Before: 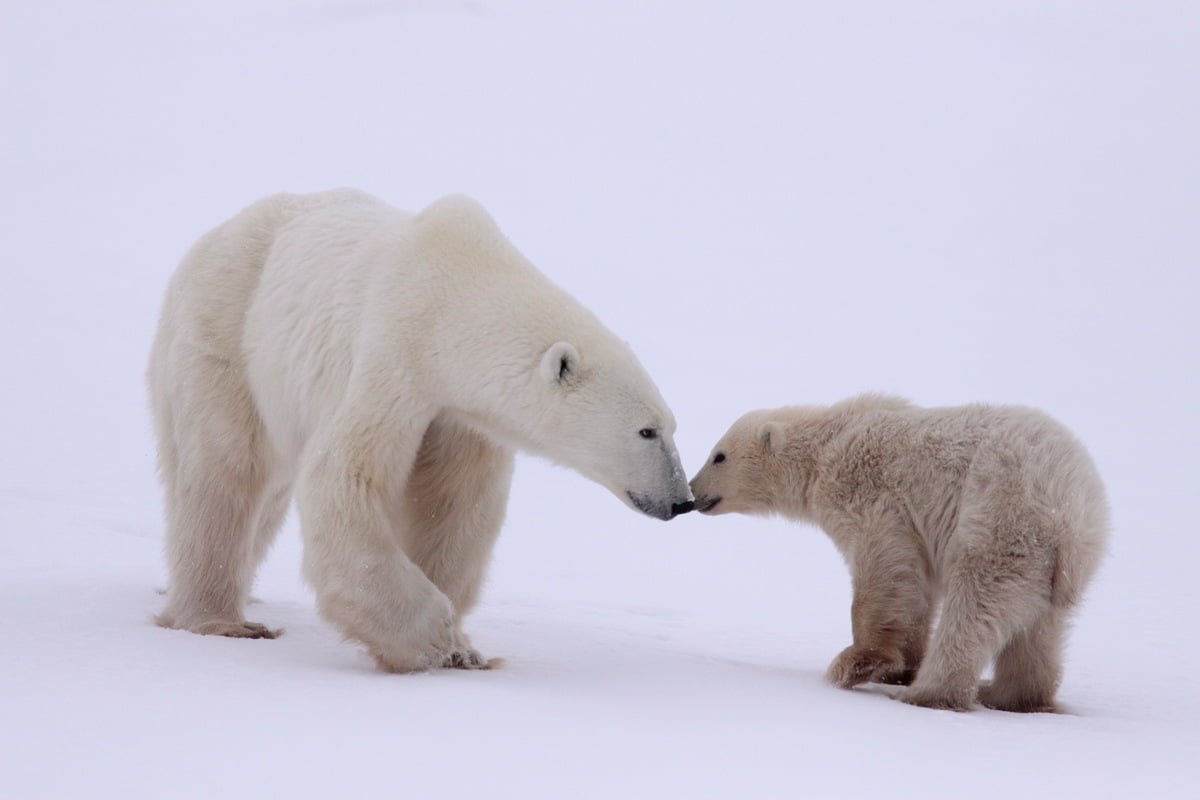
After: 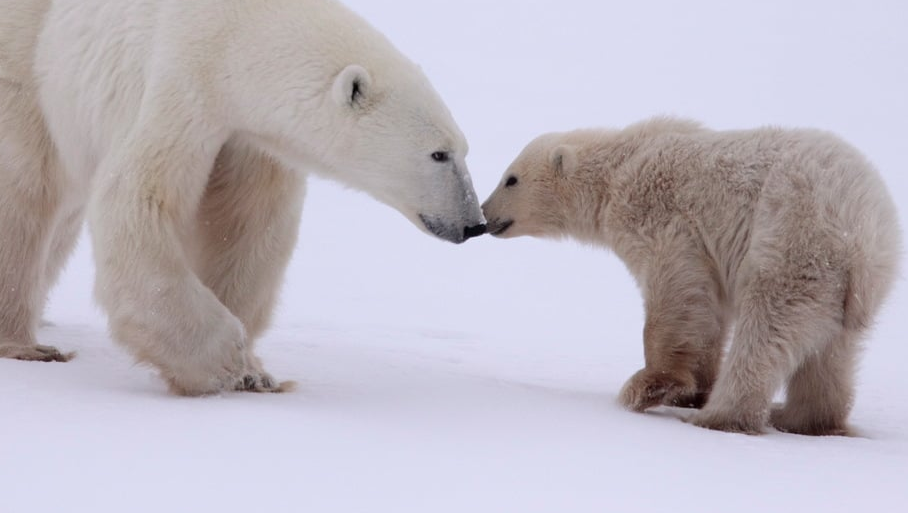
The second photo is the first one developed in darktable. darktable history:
crop and rotate: left 17.351%, top 34.75%, right 6.962%, bottom 1.038%
